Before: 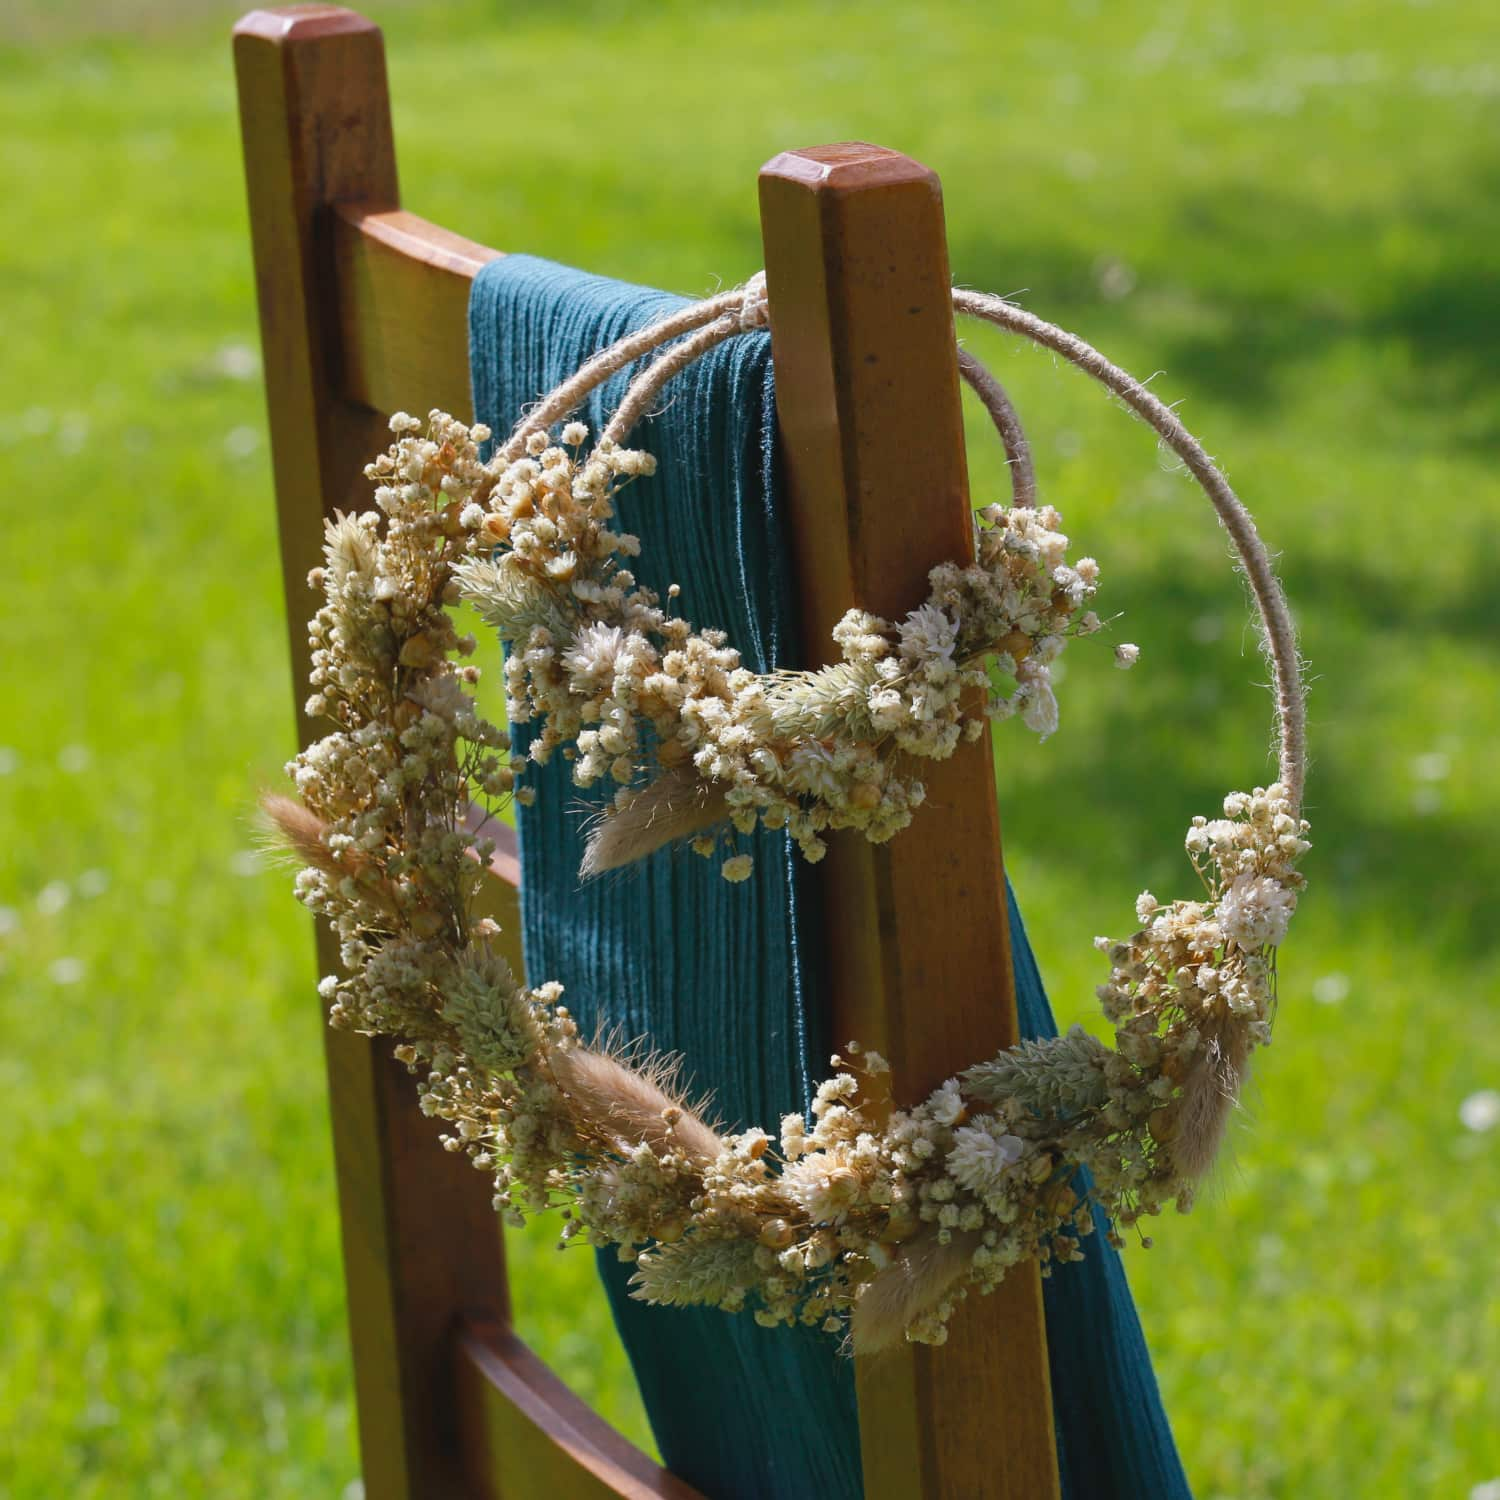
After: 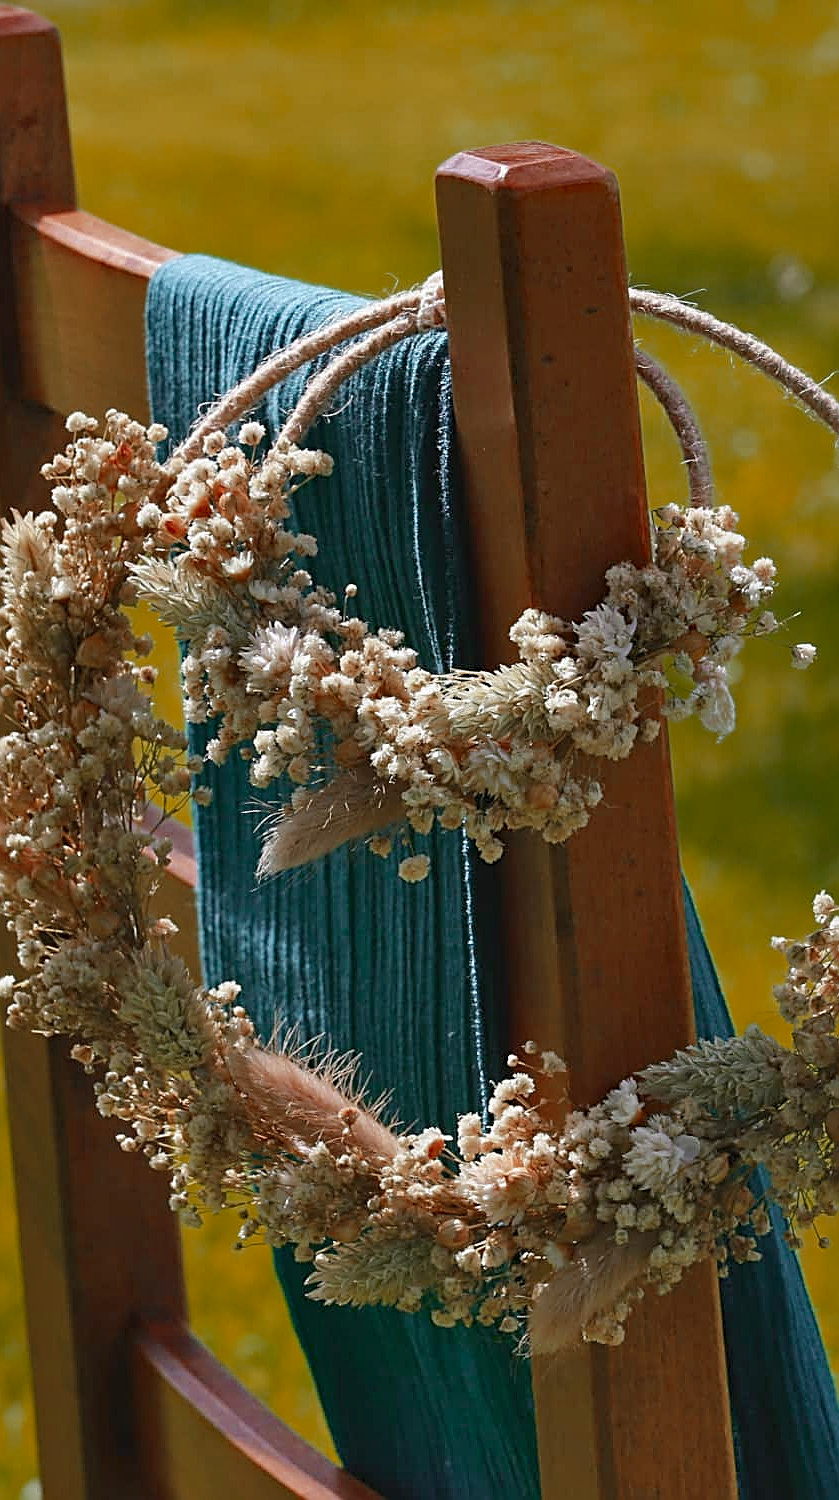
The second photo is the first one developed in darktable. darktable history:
haze removal: compatibility mode true, adaptive false
crop: left 21.536%, right 22.526%
color zones: curves: ch0 [(0, 0.299) (0.25, 0.383) (0.456, 0.352) (0.736, 0.571)]; ch1 [(0, 0.63) (0.151, 0.568) (0.254, 0.416) (0.47, 0.558) (0.732, 0.37) (0.909, 0.492)]; ch2 [(0.004, 0.604) (0.158, 0.443) (0.257, 0.403) (0.761, 0.468)]
sharpen: amount 0.907
shadows and highlights: soften with gaussian
